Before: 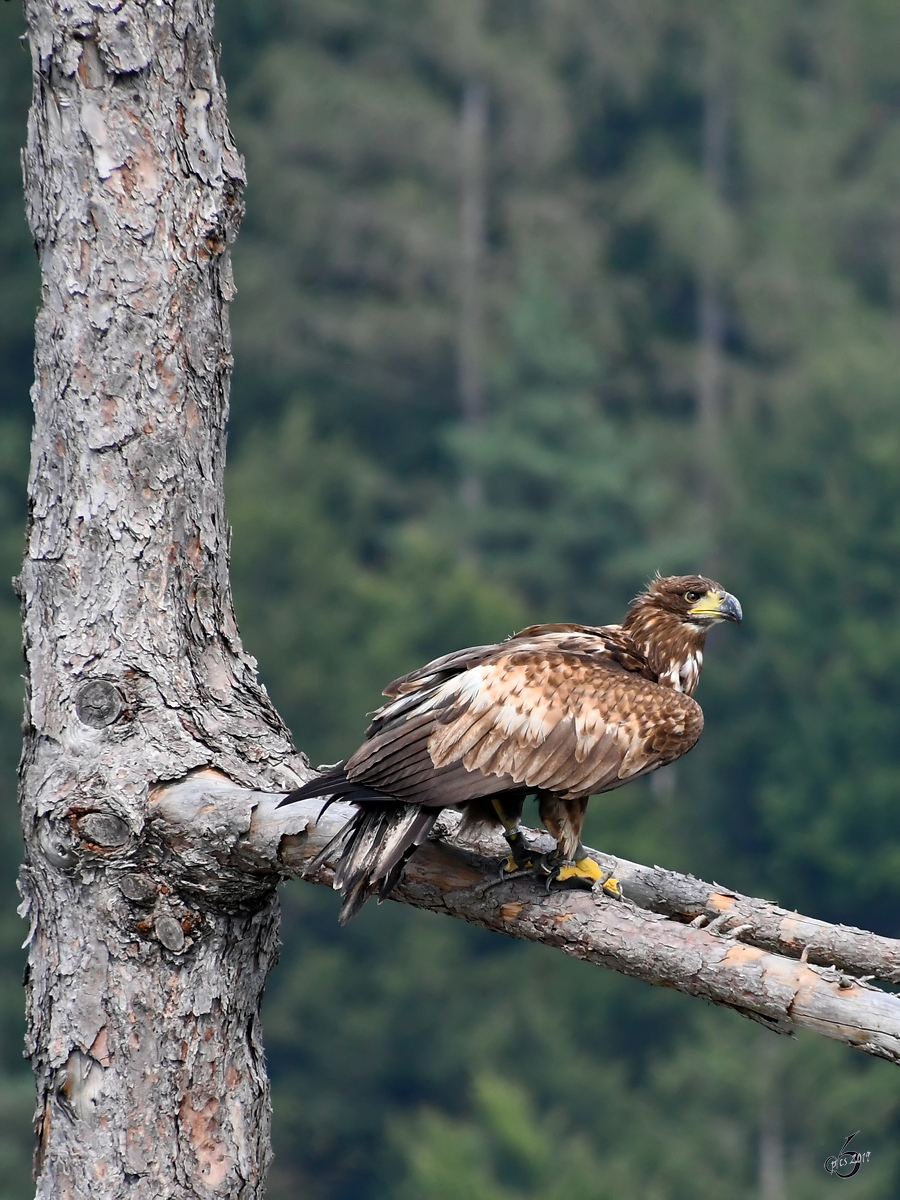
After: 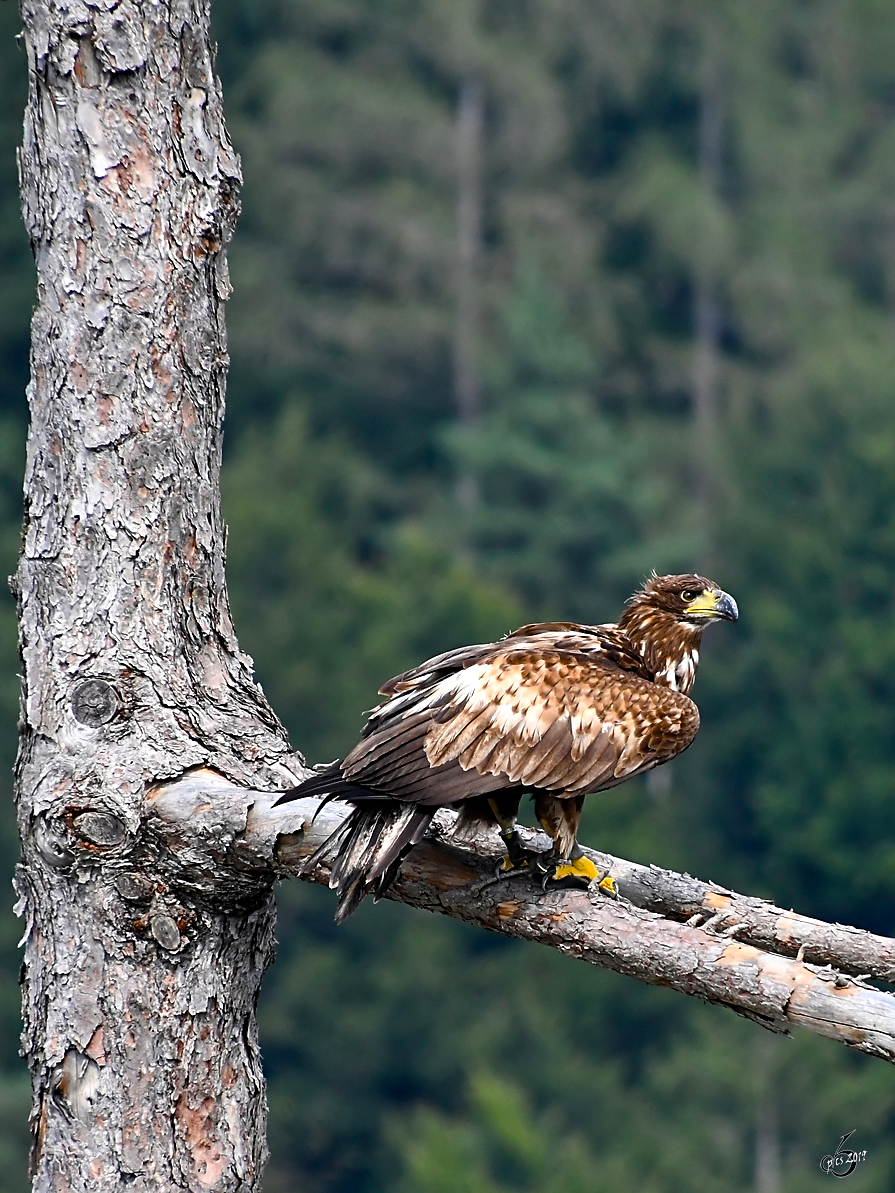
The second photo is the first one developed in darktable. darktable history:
color balance rgb: perceptual saturation grading › global saturation 19.492%, perceptual brilliance grading › global brilliance -1.435%, perceptual brilliance grading › highlights -0.781%, perceptual brilliance grading › mid-tones -0.9%, perceptual brilliance grading › shadows -1.458%, global vibrance 9.211%, contrast 14.55%, saturation formula JzAzBz (2021)
sharpen: on, module defaults
crop and rotate: left 0.449%, top 0.131%, bottom 0.397%
